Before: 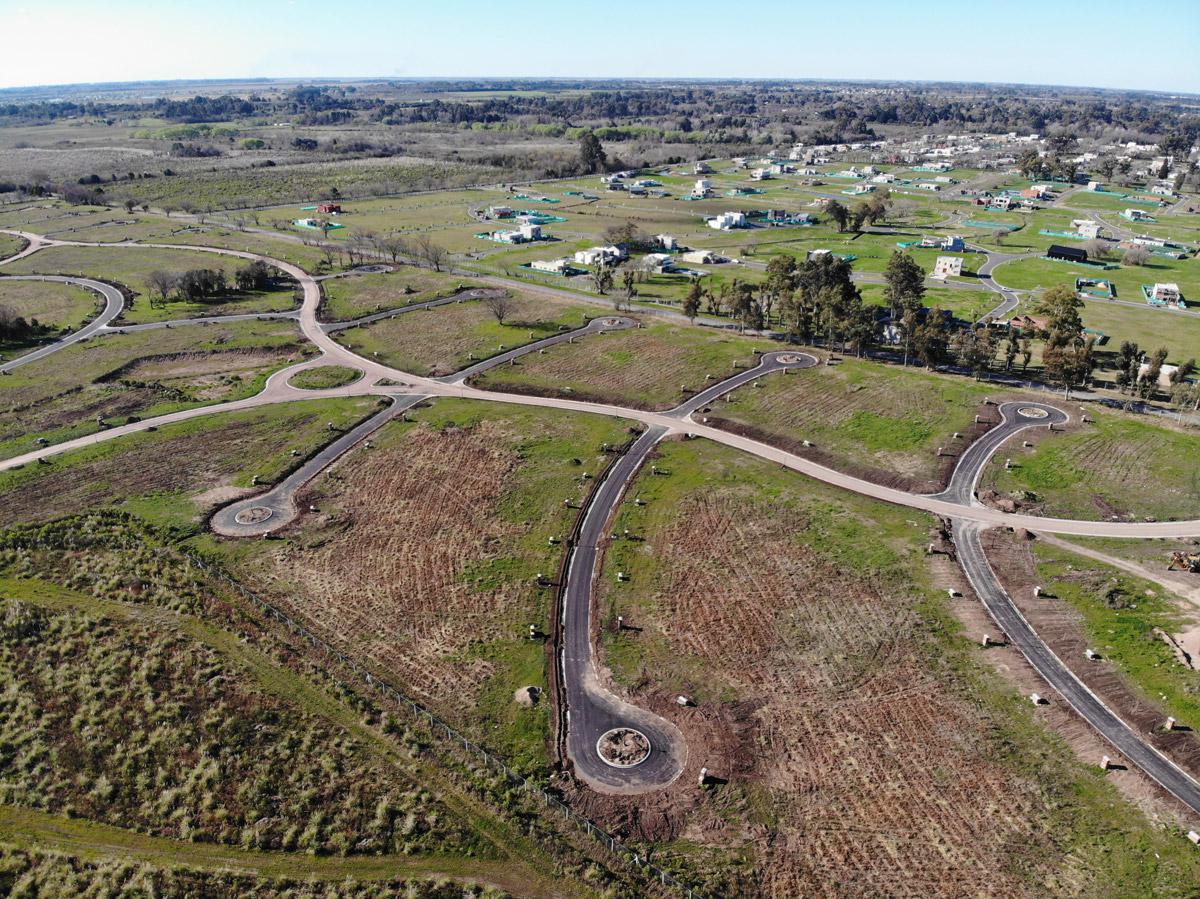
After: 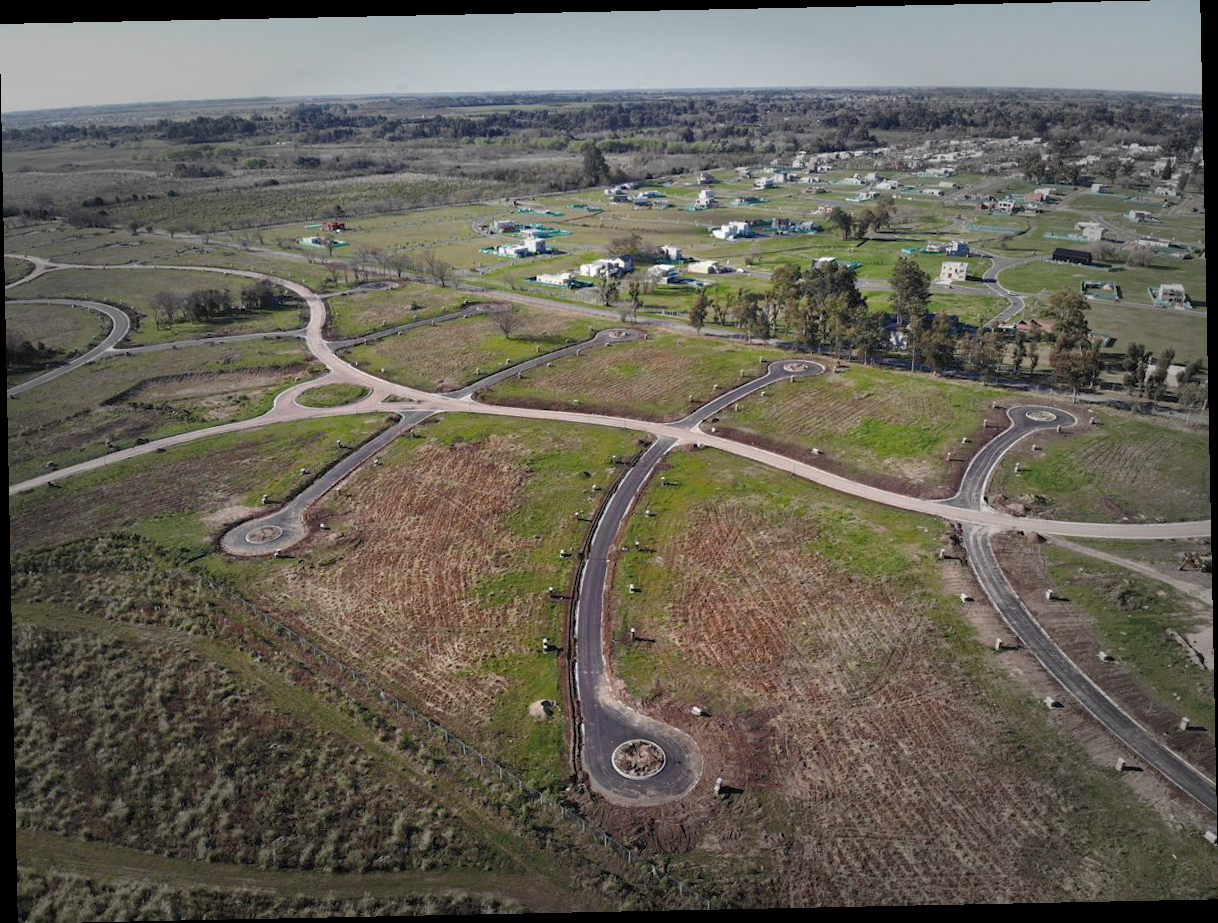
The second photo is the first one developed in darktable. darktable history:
vignetting: fall-off start 48.41%, automatic ratio true, width/height ratio 1.29, unbound false
rgb curve: curves: ch0 [(0, 0) (0.072, 0.166) (0.217, 0.293) (0.414, 0.42) (1, 1)], compensate middle gray true, preserve colors basic power
rotate and perspective: rotation -1.17°, automatic cropping off
